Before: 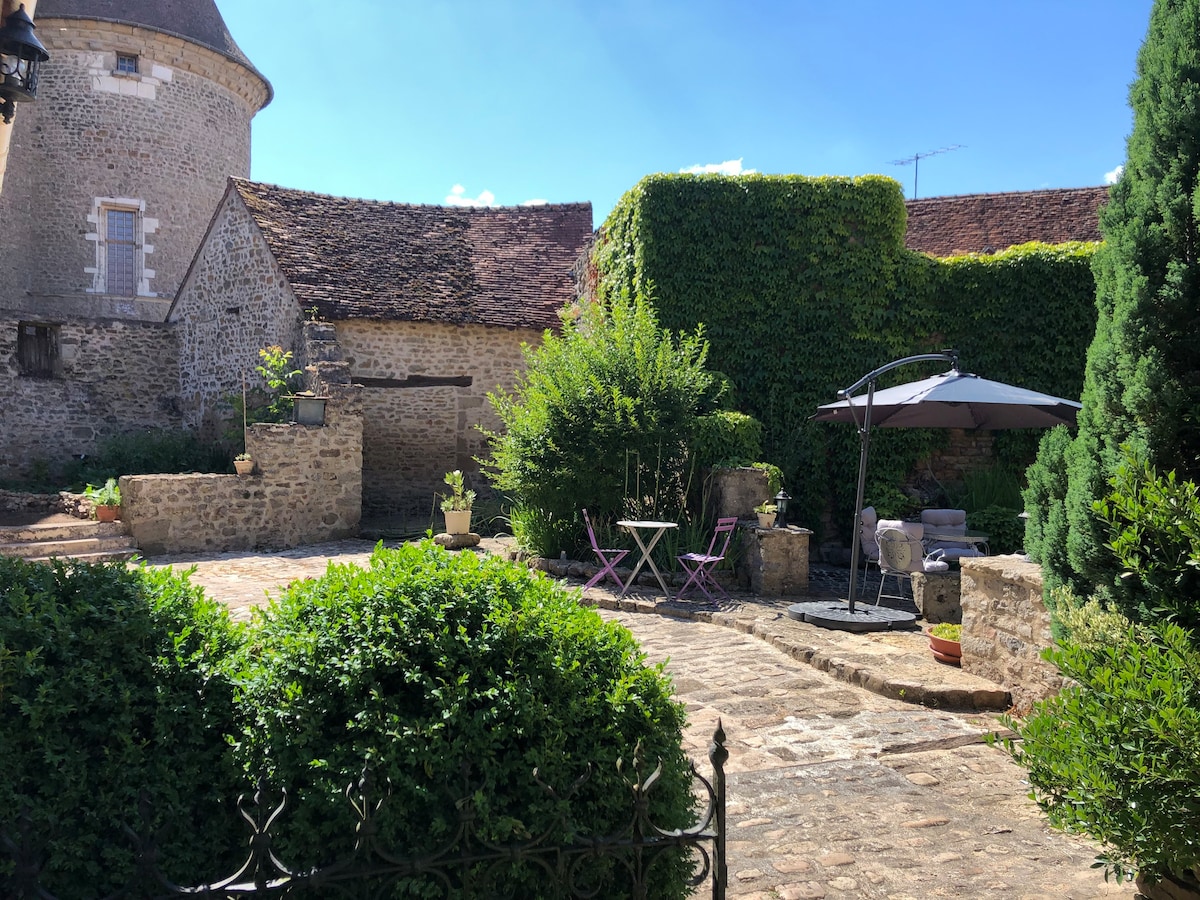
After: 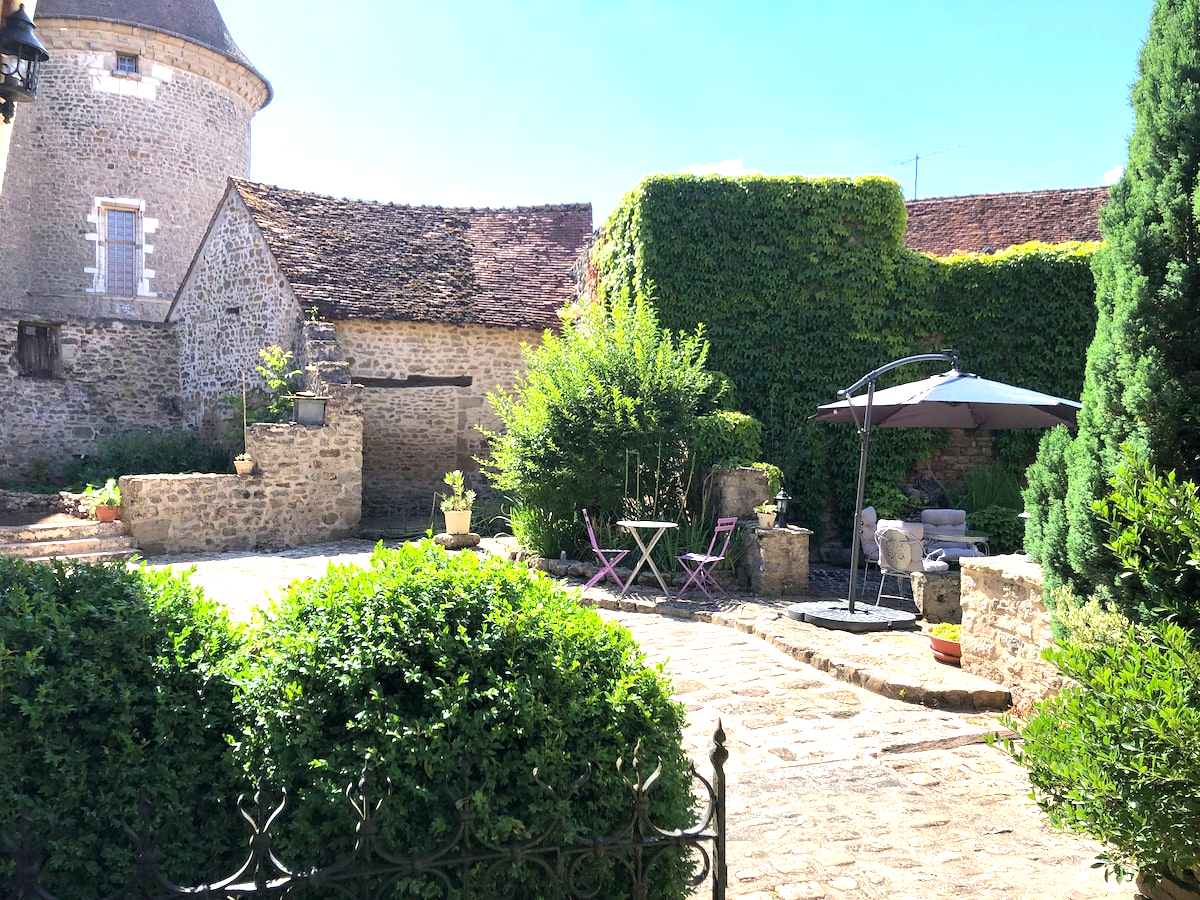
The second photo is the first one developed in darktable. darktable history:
exposure: exposure 1.137 EV, compensate highlight preservation false
tone equalizer: edges refinement/feathering 500, mask exposure compensation -1.57 EV, preserve details no
